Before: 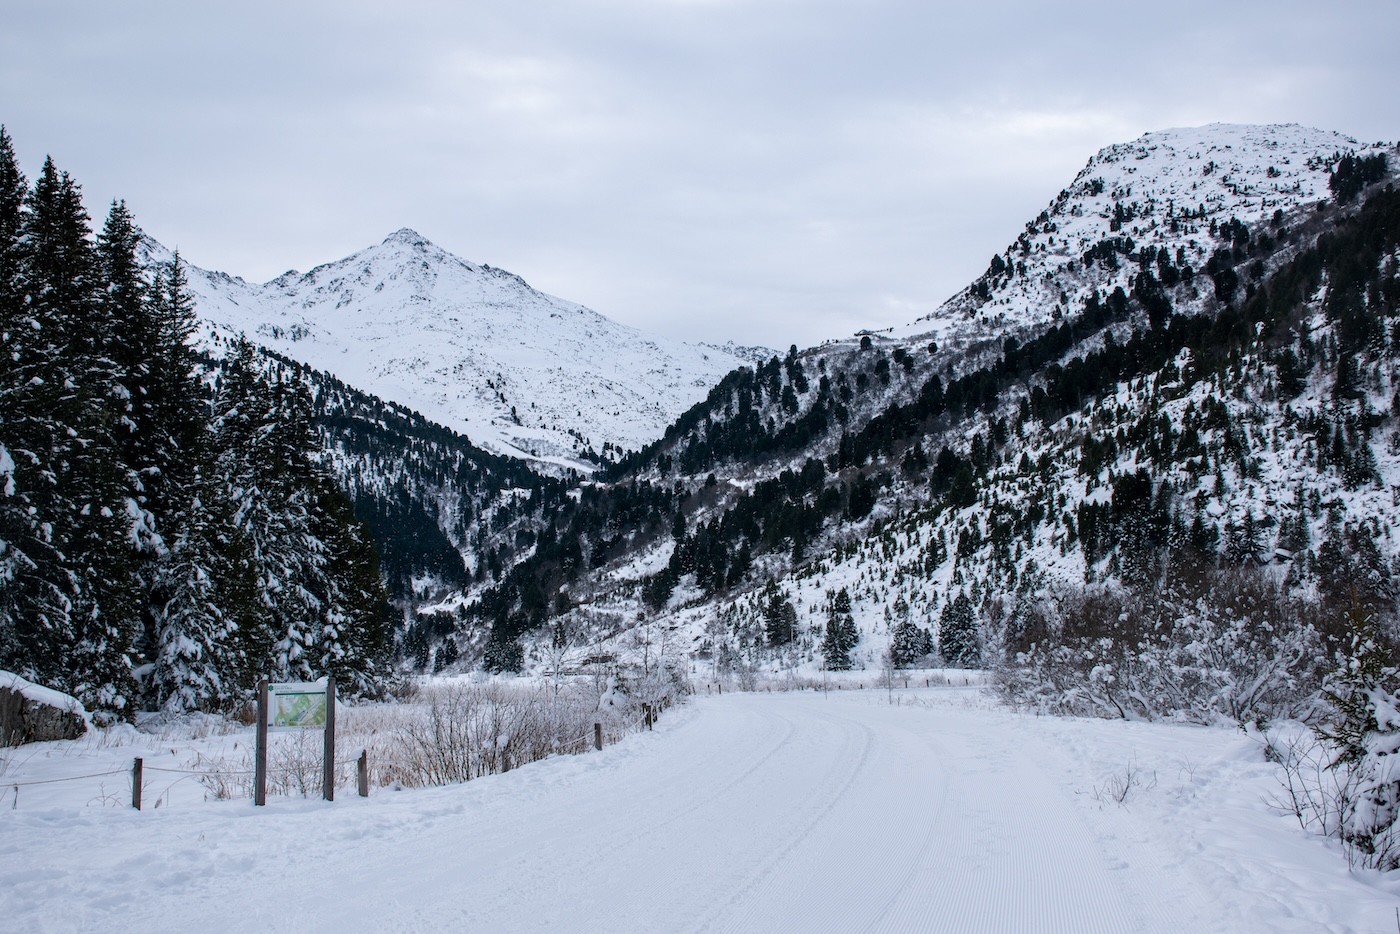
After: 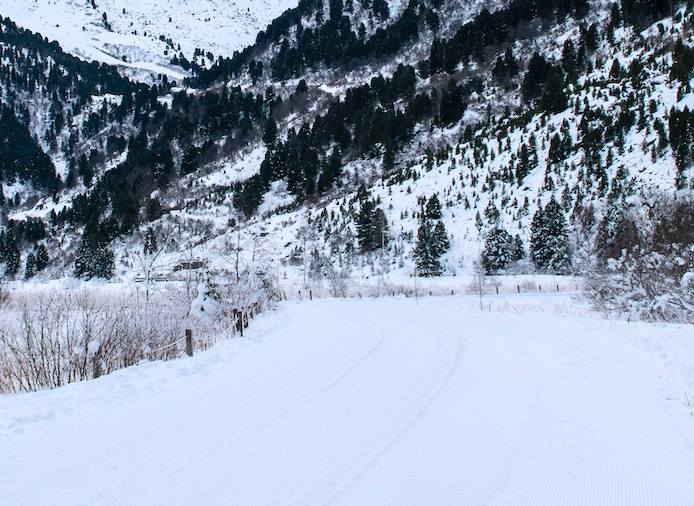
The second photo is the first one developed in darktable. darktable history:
crop: left 29.255%, top 42.23%, right 21.127%, bottom 3.517%
contrast brightness saturation: contrast 0.195, brightness 0.168, saturation 0.224
